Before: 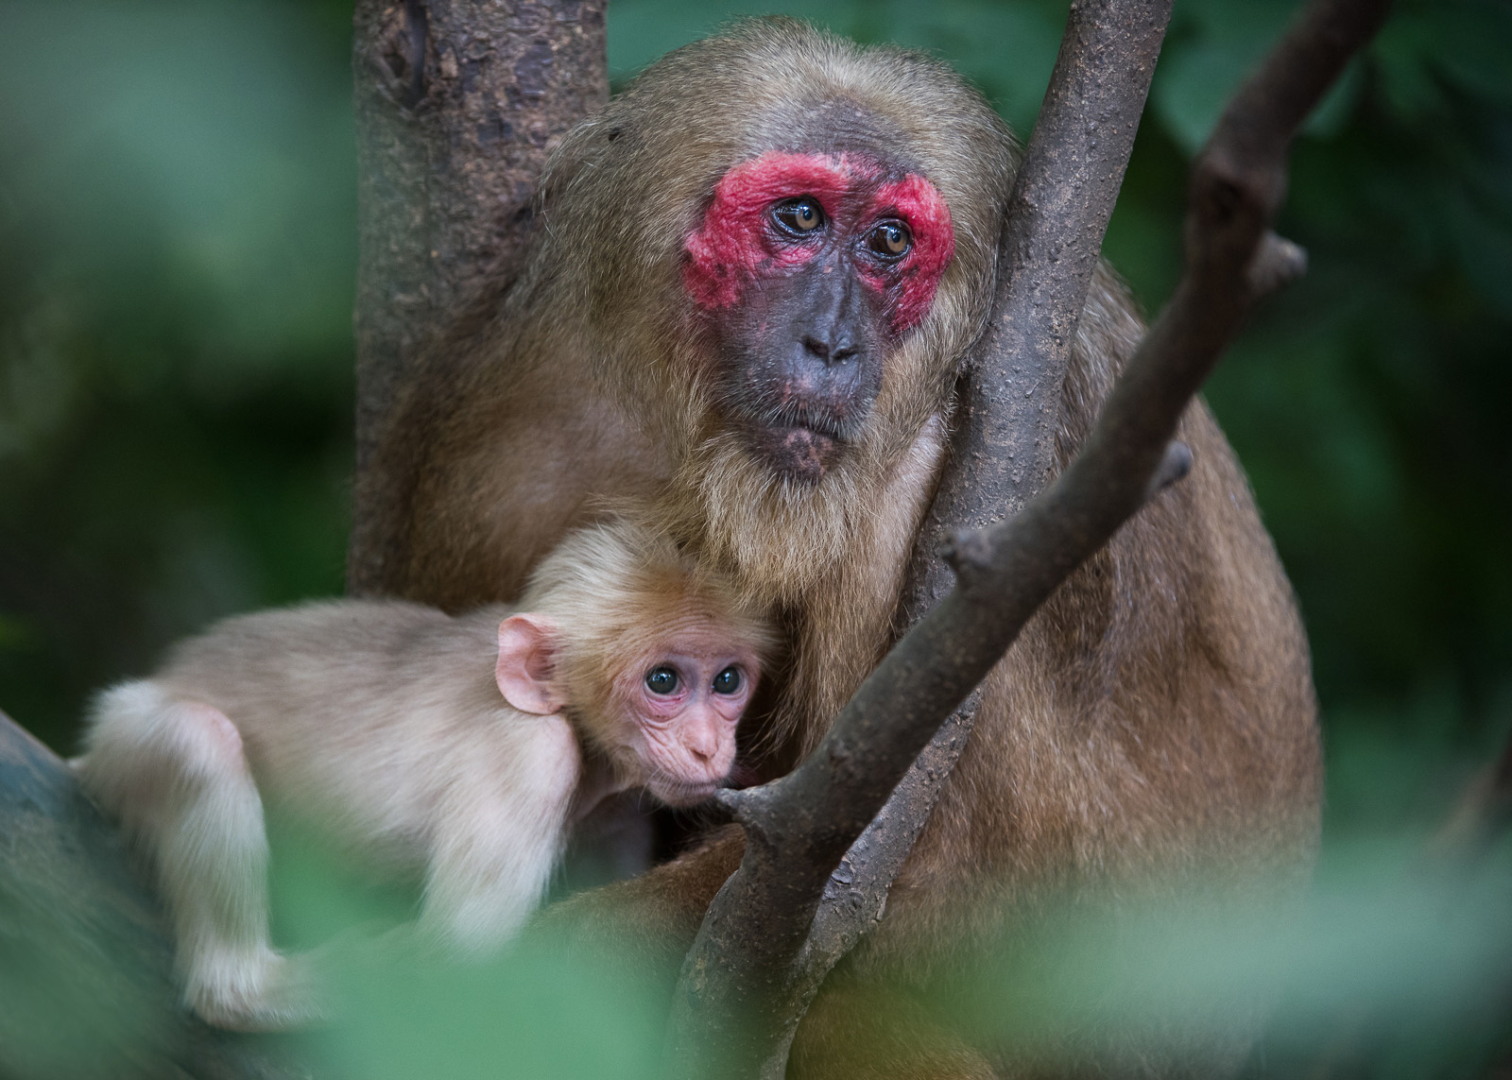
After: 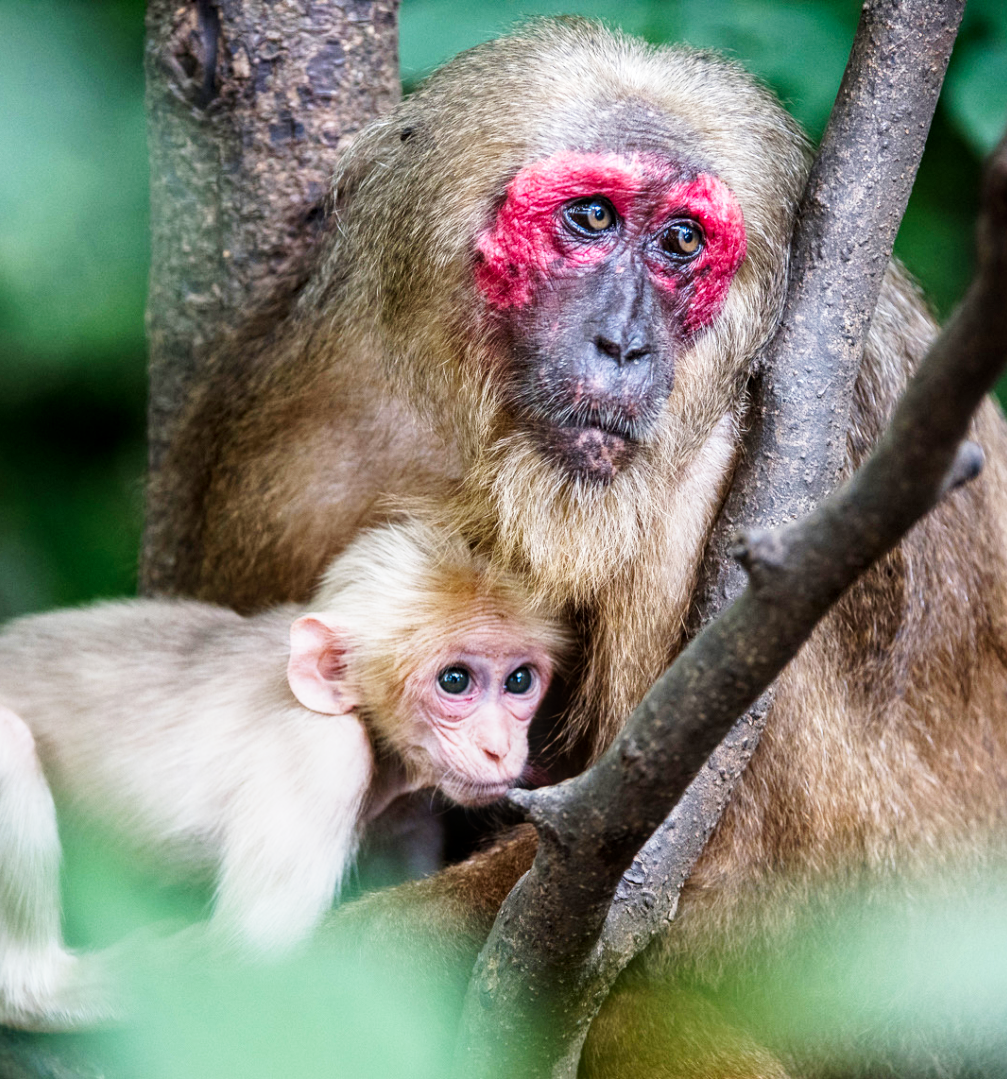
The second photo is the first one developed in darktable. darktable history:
base curve: curves: ch0 [(0, 0) (0, 0.001) (0.001, 0.001) (0.004, 0.002) (0.007, 0.004) (0.015, 0.013) (0.033, 0.045) (0.052, 0.096) (0.075, 0.17) (0.099, 0.241) (0.163, 0.42) (0.219, 0.55) (0.259, 0.616) (0.327, 0.722) (0.365, 0.765) (0.522, 0.873) (0.547, 0.881) (0.689, 0.919) (0.826, 0.952) (1, 1)], preserve colors none
crop and rotate: left 13.794%, right 19.599%
local contrast: on, module defaults
